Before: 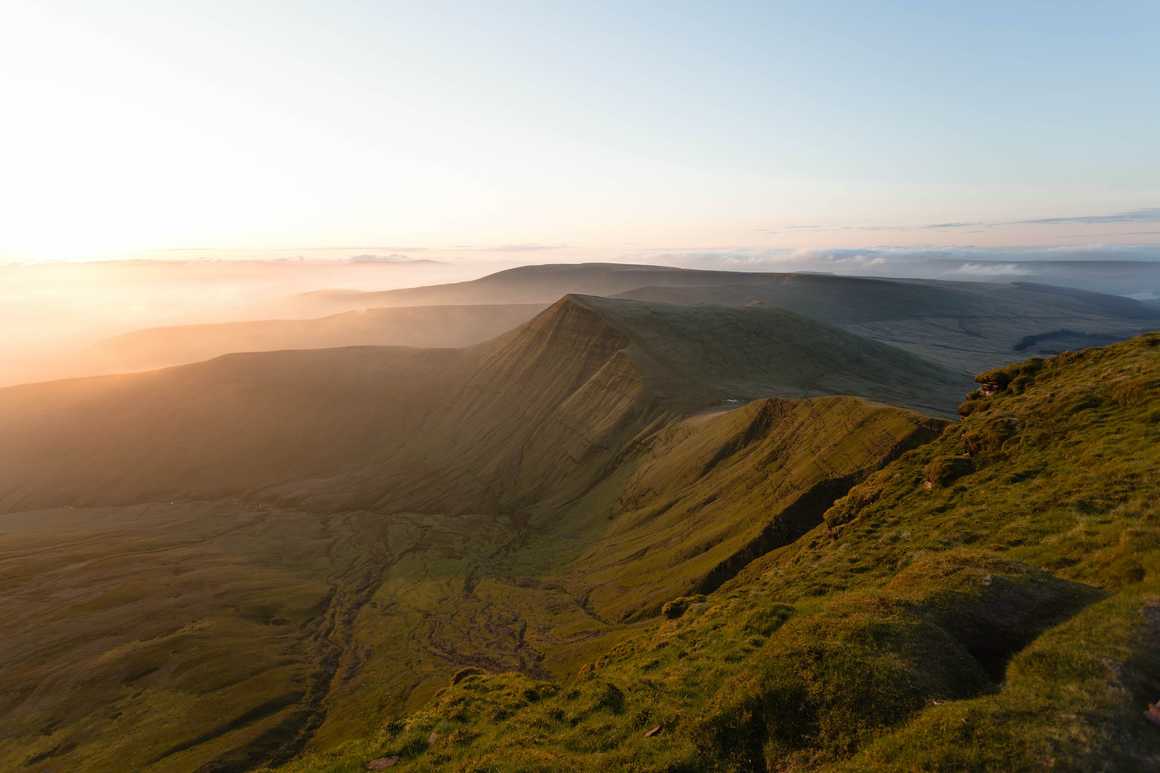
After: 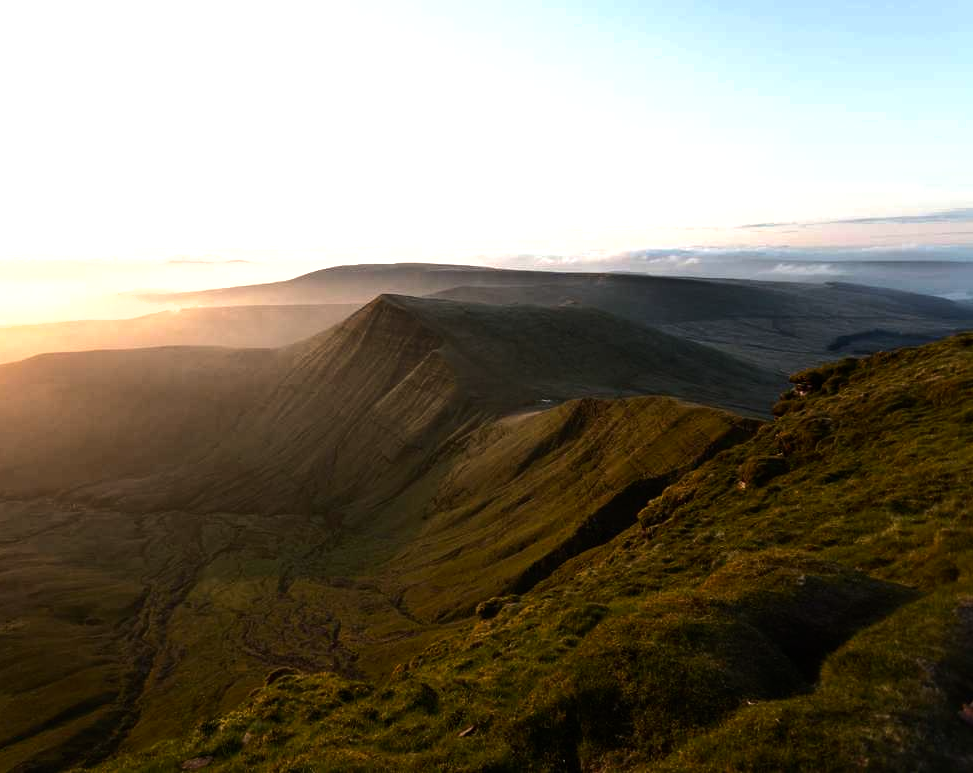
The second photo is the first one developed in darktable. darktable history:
shadows and highlights: shadows -20.03, white point adjustment -2.07, highlights -35.16
crop: left 16.041%
exposure: black level correction 0.001, exposure -0.123 EV, compensate highlight preservation false
tone equalizer: -8 EV -1.1 EV, -7 EV -1.04 EV, -6 EV -0.88 EV, -5 EV -0.598 EV, -3 EV 0.592 EV, -2 EV 0.865 EV, -1 EV 0.998 EV, +0 EV 1.06 EV, edges refinement/feathering 500, mask exposure compensation -1.57 EV, preserve details no
